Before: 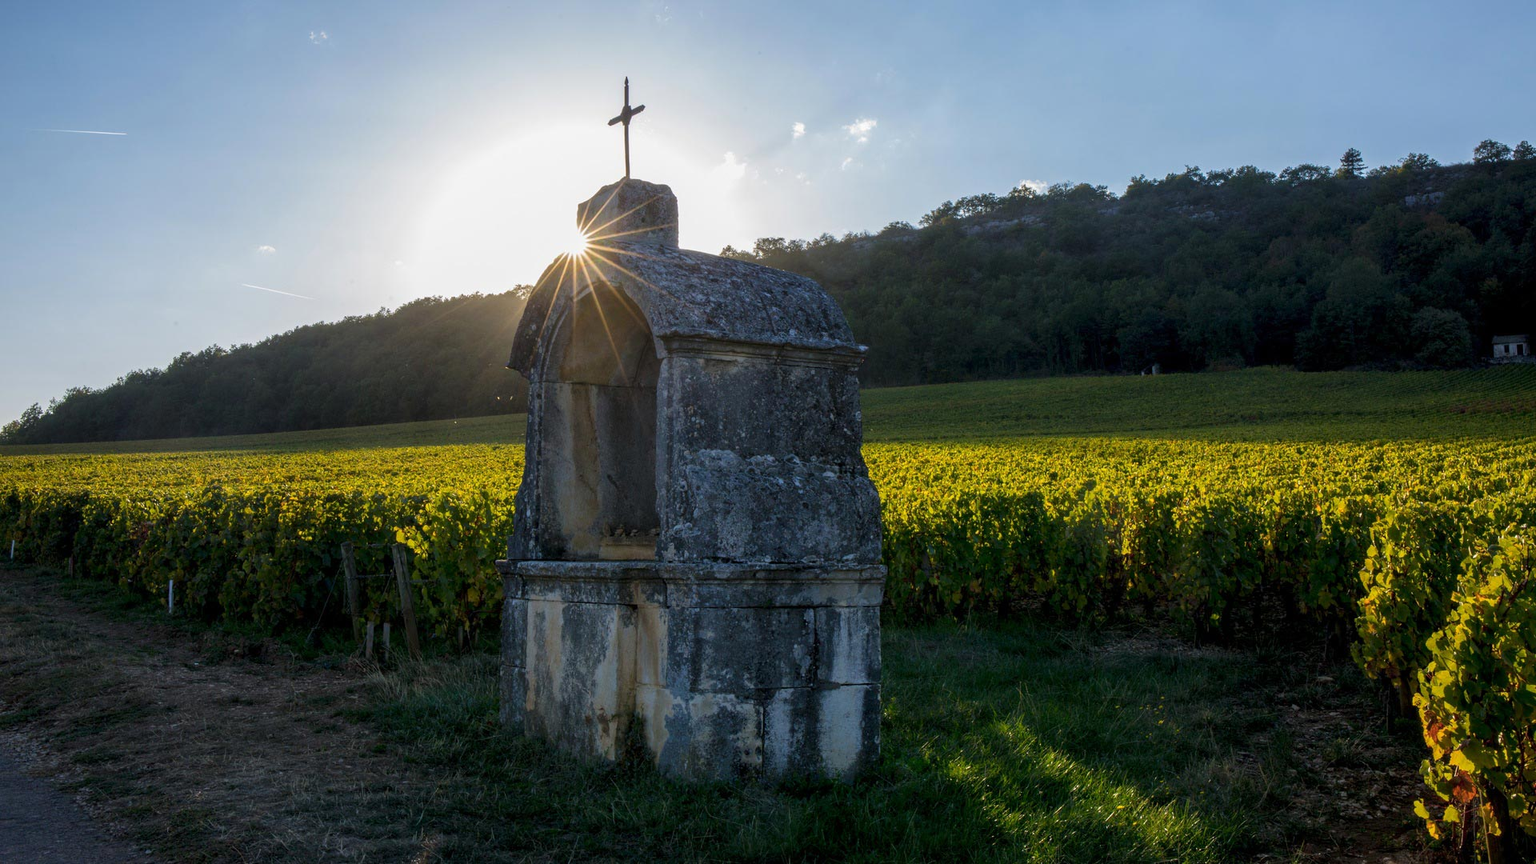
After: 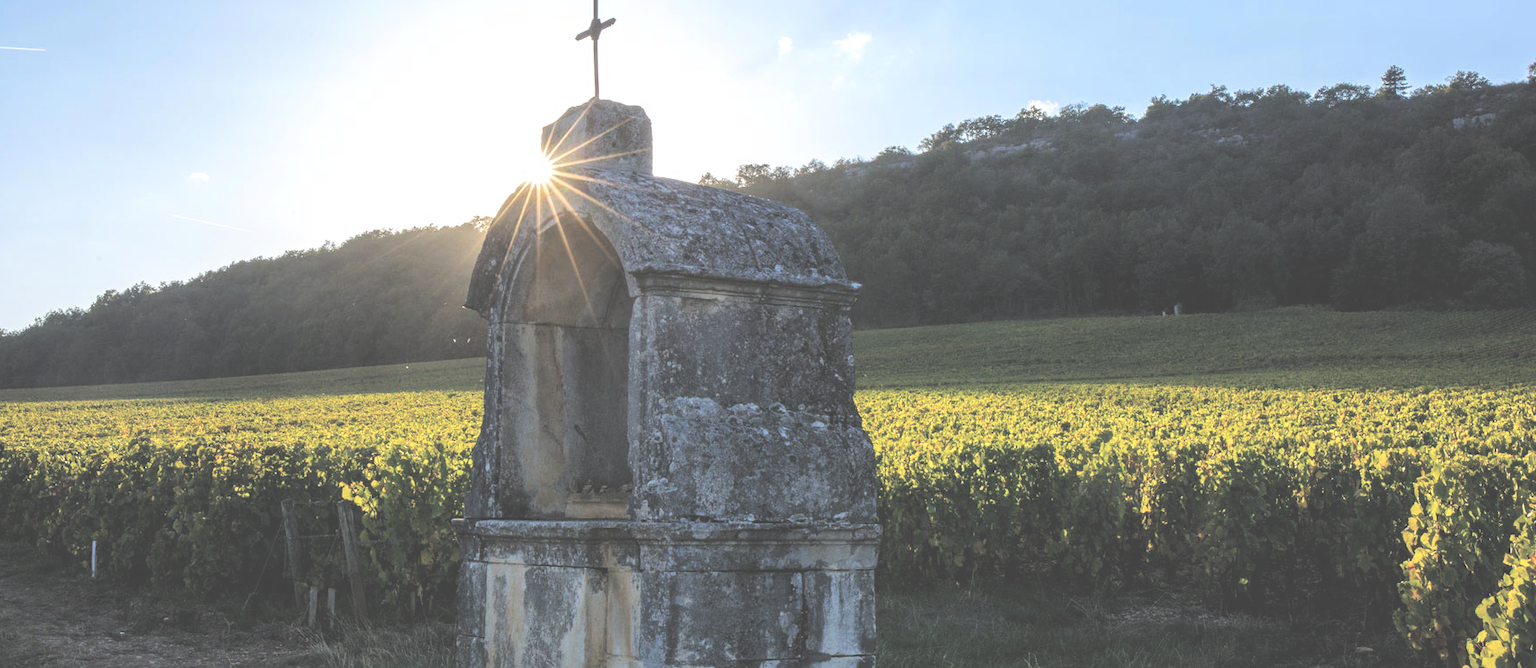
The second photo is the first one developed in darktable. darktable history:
filmic rgb: middle gray luminance 13.55%, black relative exposure -1.97 EV, white relative exposure 3.1 EV, threshold 6 EV, target black luminance 0%, hardness 1.79, latitude 59.23%, contrast 1.728, highlights saturation mix 5%, shadows ↔ highlights balance -37.52%, add noise in highlights 0, color science v3 (2019), use custom middle-gray values true, iterations of high-quality reconstruction 0, contrast in highlights soft, enable highlight reconstruction true
exposure: black level correction -0.087, compensate highlight preservation false
crop: left 5.596%, top 10.314%, right 3.534%, bottom 19.395%
